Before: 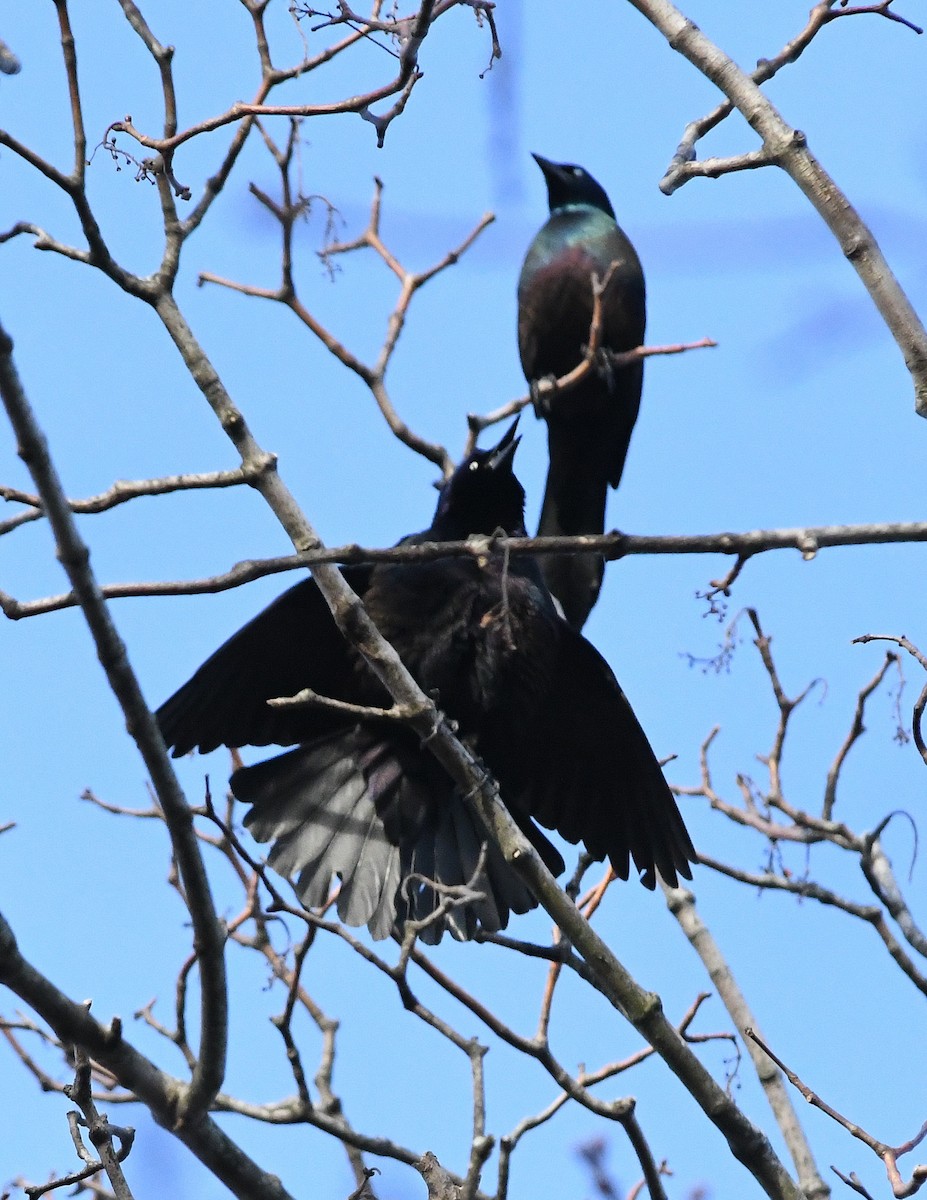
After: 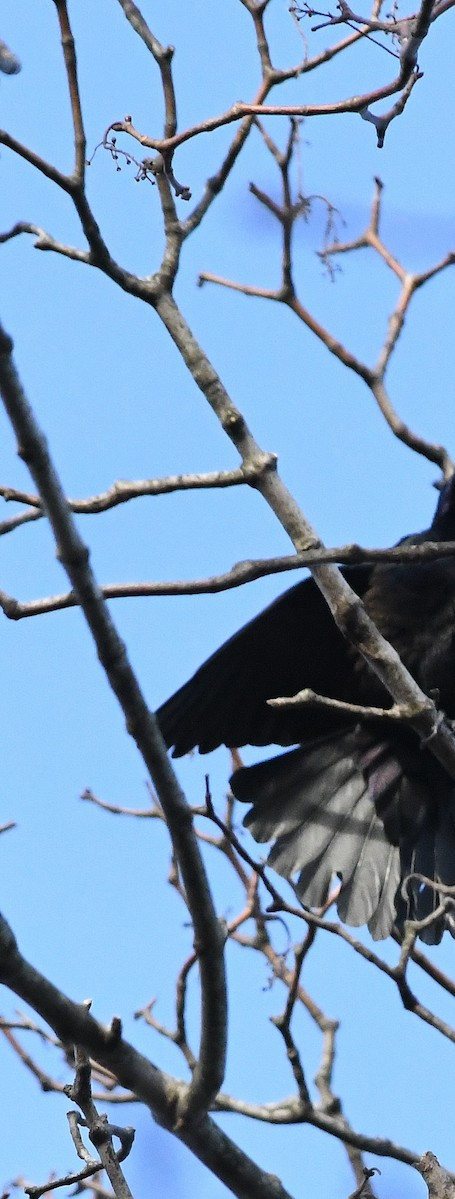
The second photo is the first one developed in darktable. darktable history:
crop and rotate: left 0.057%, top 0%, right 50.822%
